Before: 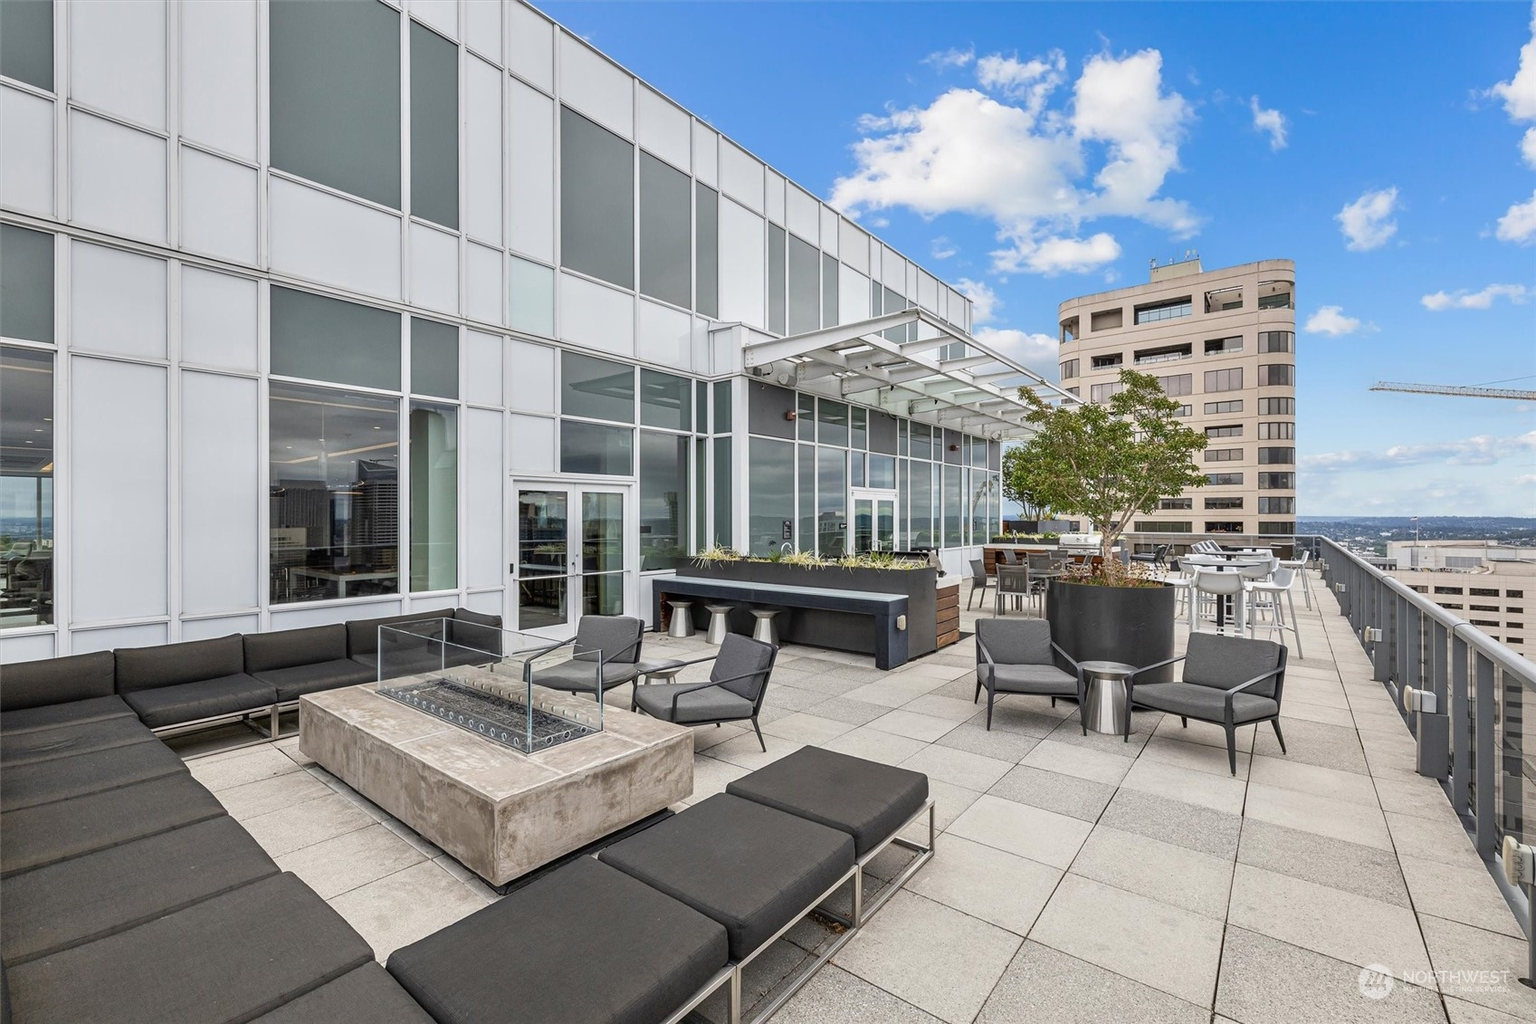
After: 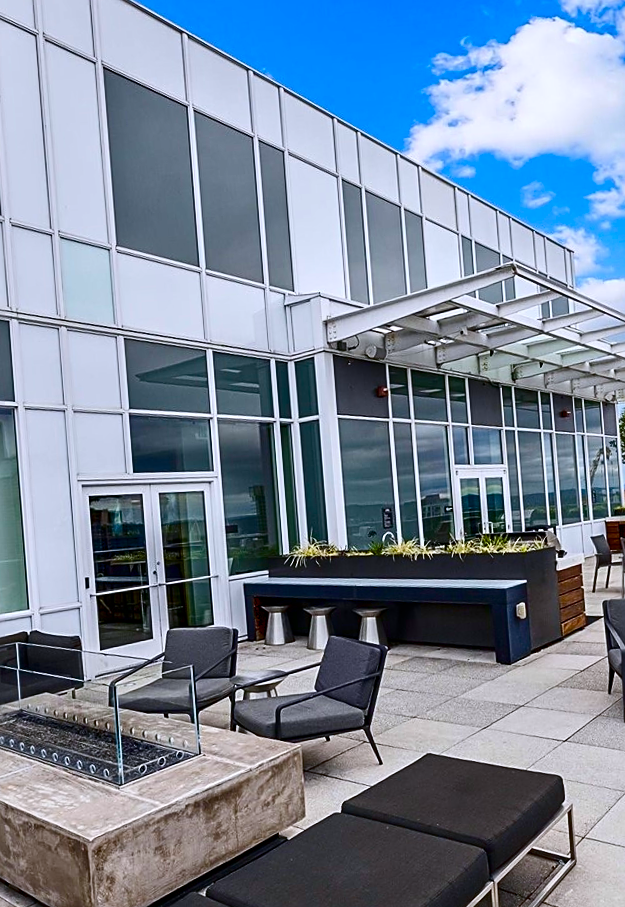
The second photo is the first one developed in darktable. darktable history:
crop and rotate: left 29.476%, top 10.214%, right 35.32%, bottom 17.333%
sharpen: on, module defaults
white balance: red 0.984, blue 1.059
contrast brightness saturation: contrast 0.19, brightness -0.24, saturation 0.11
color balance rgb: linear chroma grading › global chroma 18.9%, perceptual saturation grading › global saturation 20%, perceptual saturation grading › highlights -25%, perceptual saturation grading › shadows 50%, global vibrance 18.93%
rotate and perspective: rotation -4.25°, automatic cropping off
